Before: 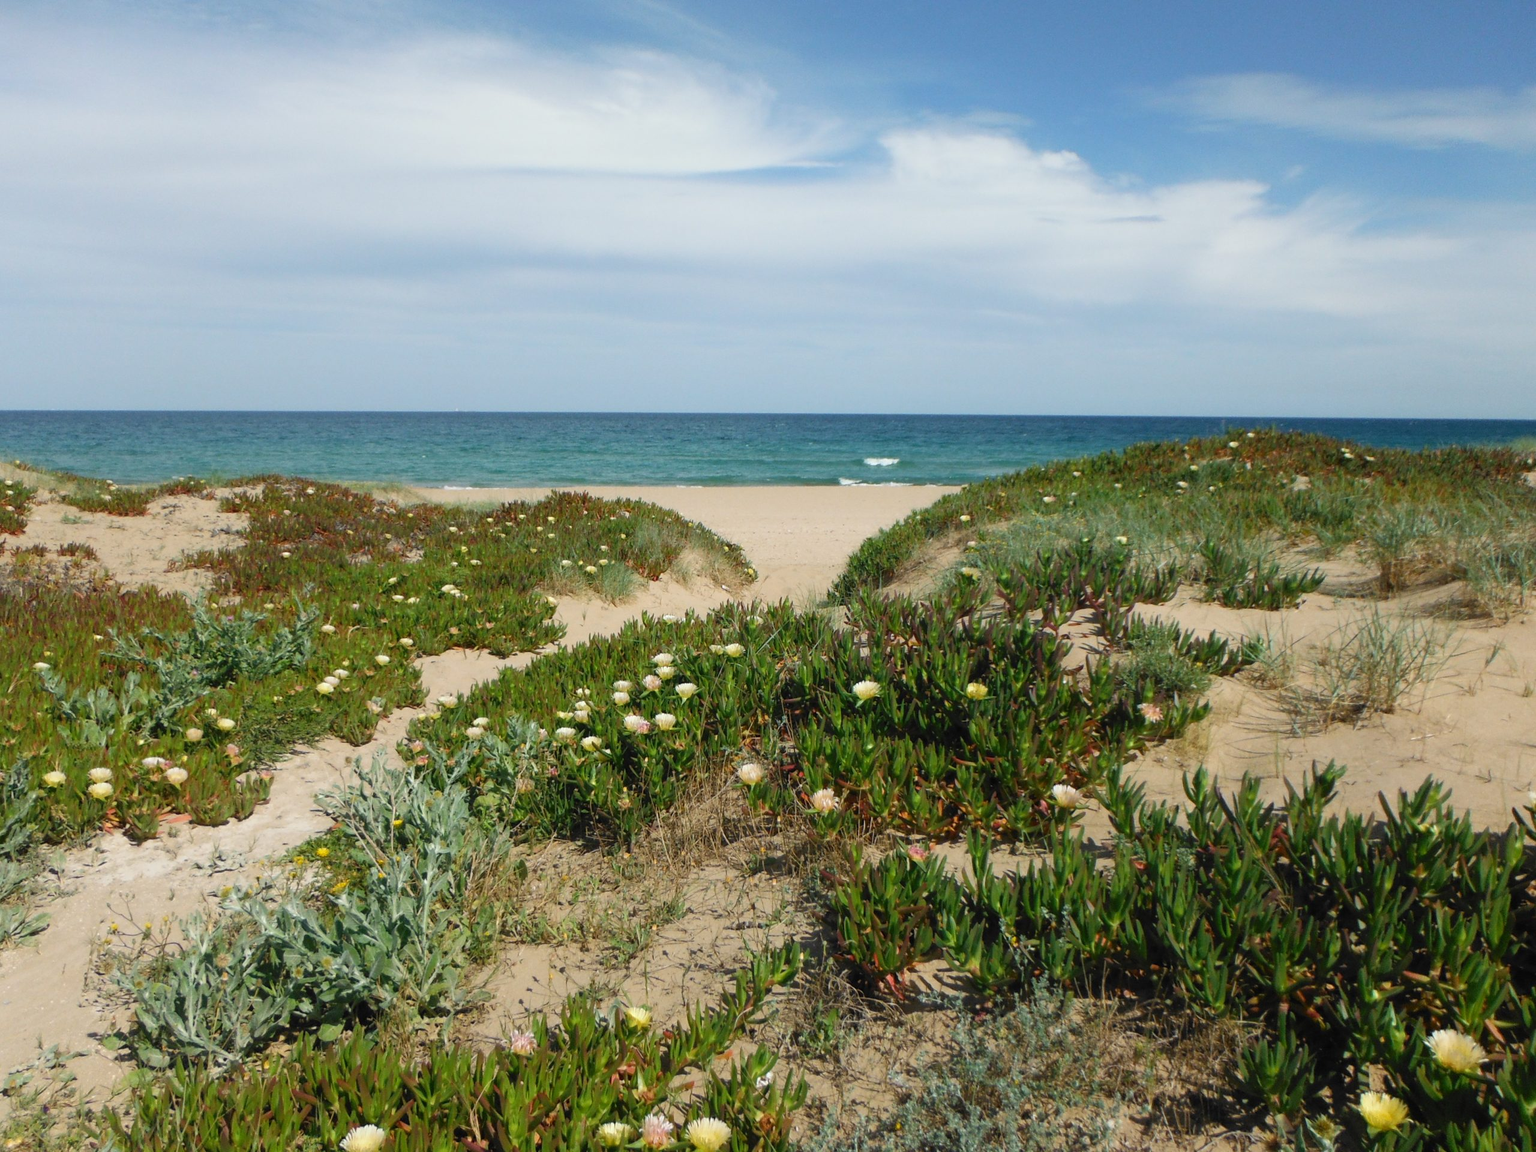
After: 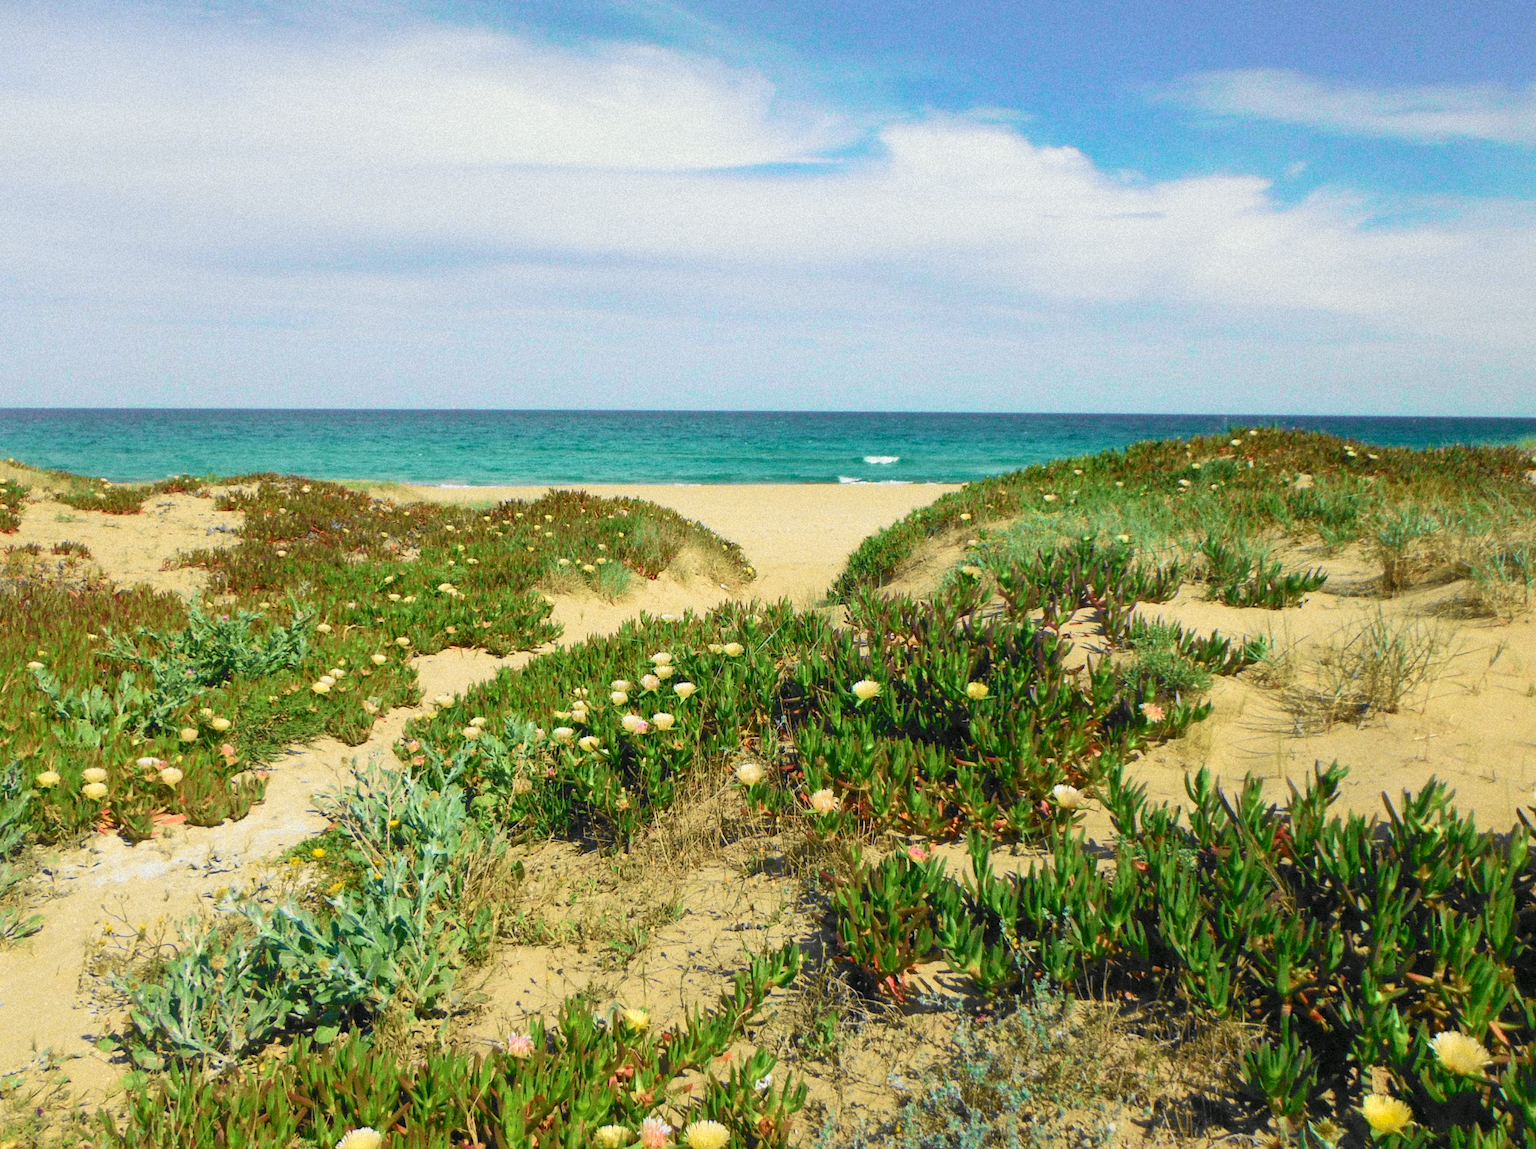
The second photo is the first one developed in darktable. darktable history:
tone curve: curves: ch0 [(0, 0) (0.055, 0.057) (0.258, 0.307) (0.434, 0.543) (0.517, 0.657) (0.745, 0.874) (1, 1)]; ch1 [(0, 0) (0.346, 0.307) (0.418, 0.383) (0.46, 0.439) (0.482, 0.493) (0.502, 0.497) (0.517, 0.506) (0.55, 0.561) (0.588, 0.61) (0.646, 0.688) (1, 1)]; ch2 [(0, 0) (0.346, 0.34) (0.431, 0.45) (0.485, 0.499) (0.5, 0.503) (0.527, 0.508) (0.545, 0.562) (0.679, 0.706) (1, 1)], color space Lab, independent channels, preserve colors none
shadows and highlights: on, module defaults
grain: mid-tones bias 0%
crop: left 0.434%, top 0.485%, right 0.244%, bottom 0.386%
velvia: on, module defaults
